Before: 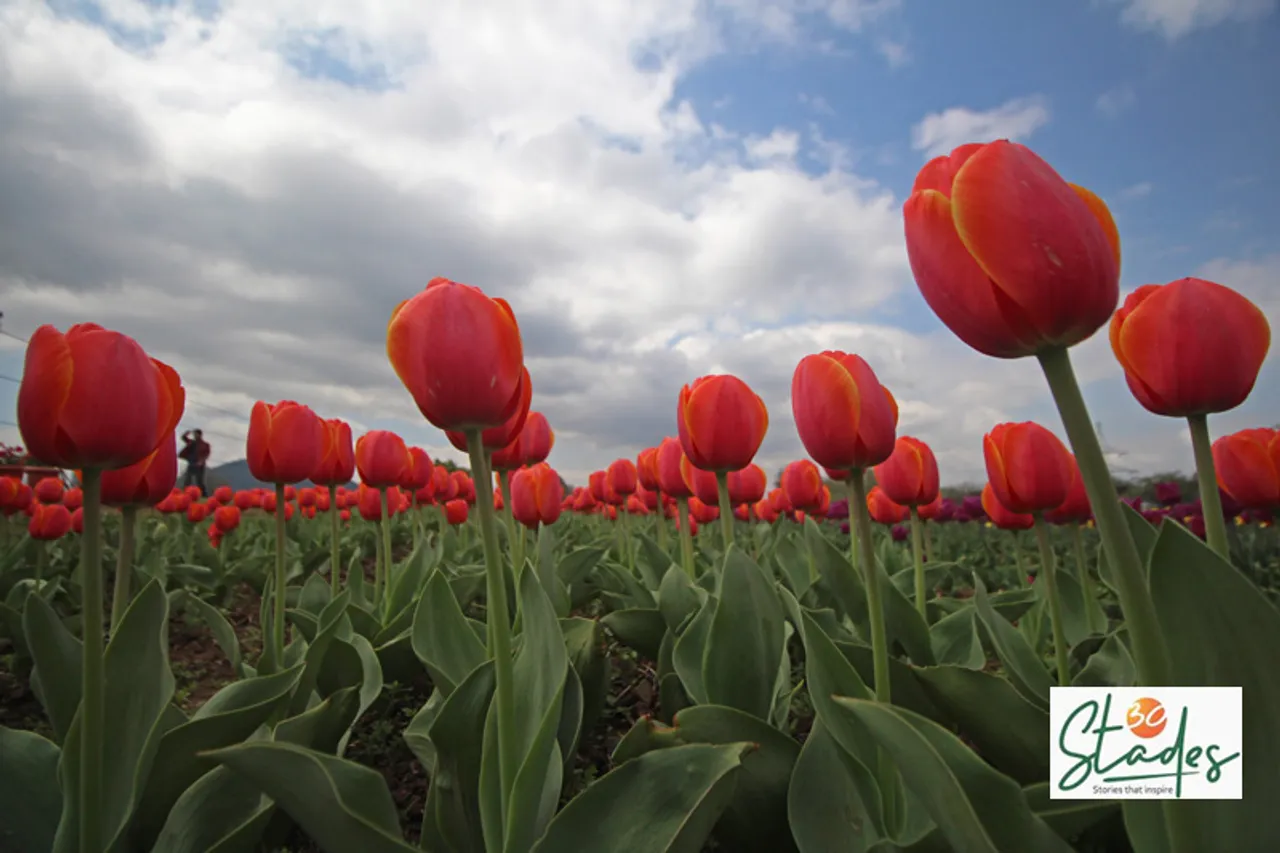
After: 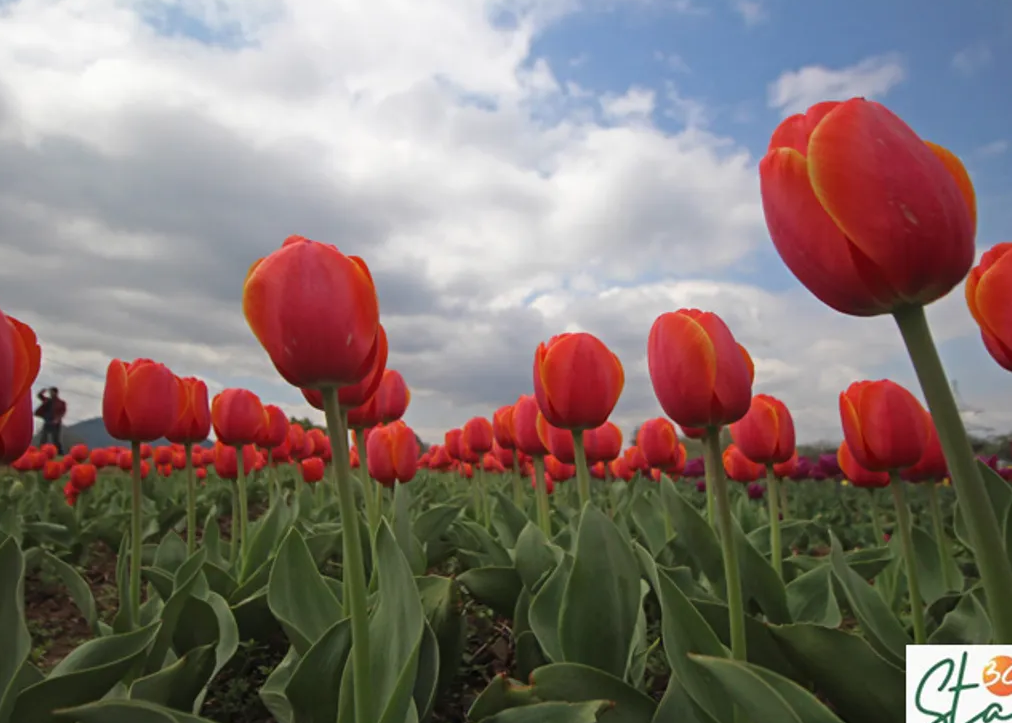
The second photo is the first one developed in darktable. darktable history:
crop: left 11.312%, top 4.935%, right 9.6%, bottom 10.294%
exposure: black level correction 0, compensate highlight preservation false
